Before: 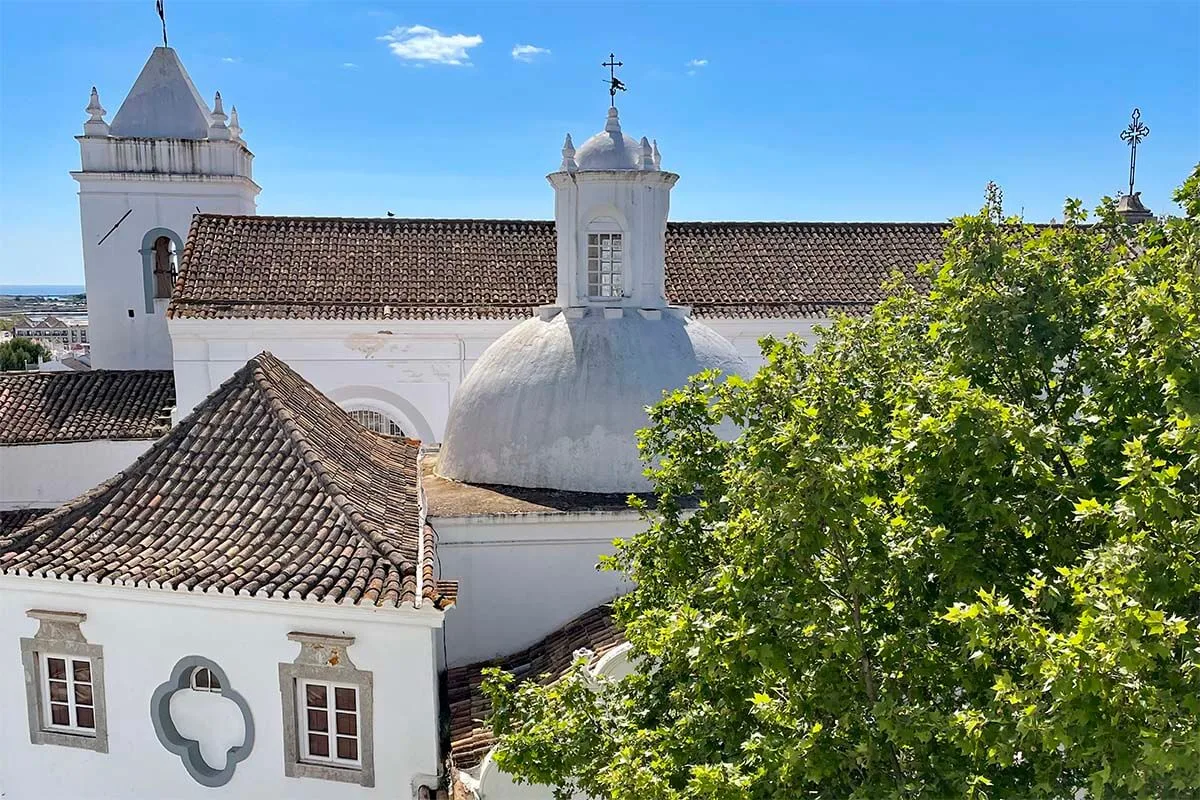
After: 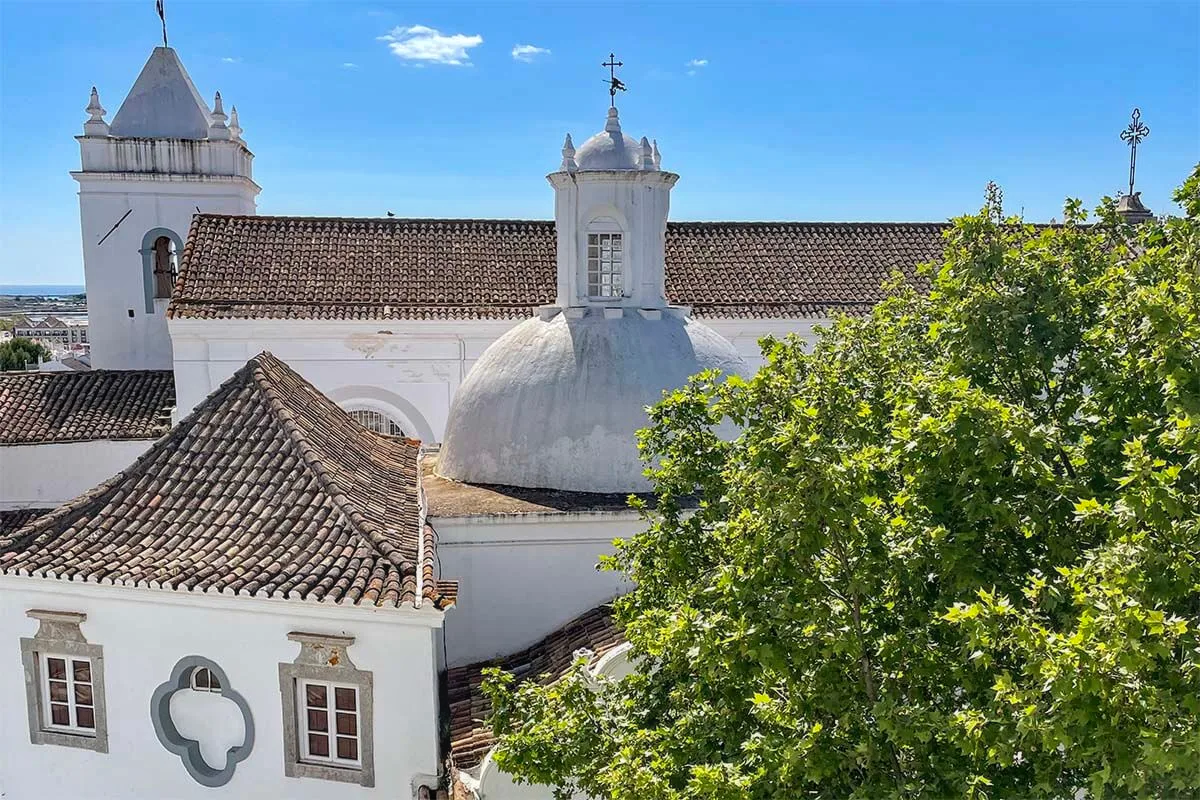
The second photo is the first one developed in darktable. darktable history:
local contrast: detail 113%
